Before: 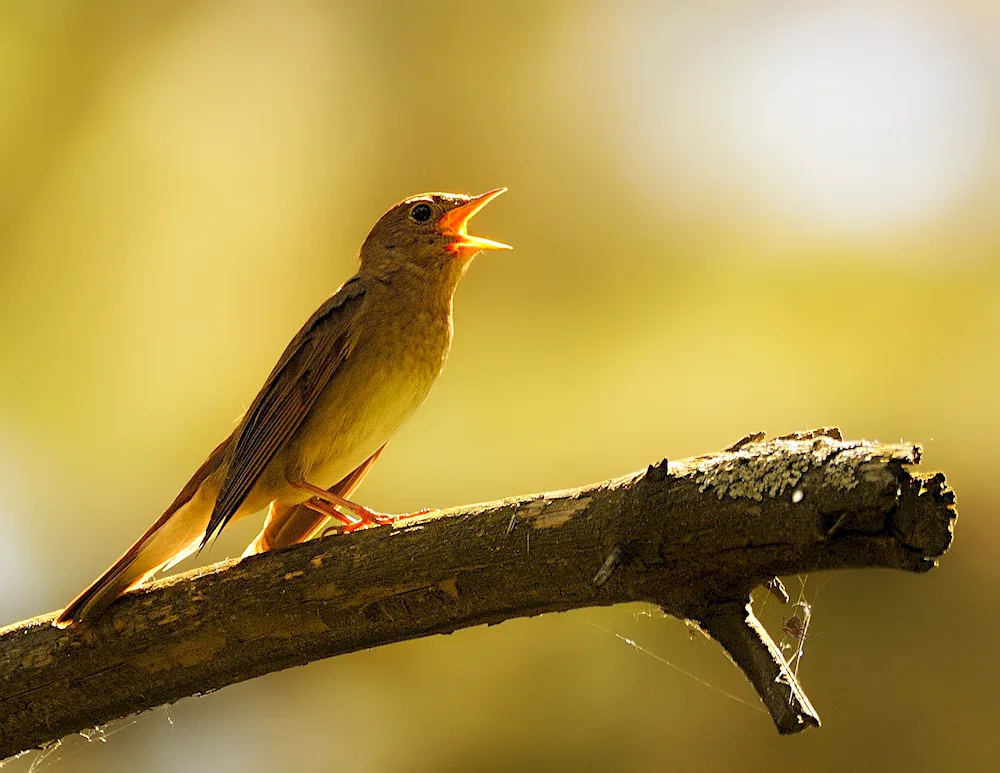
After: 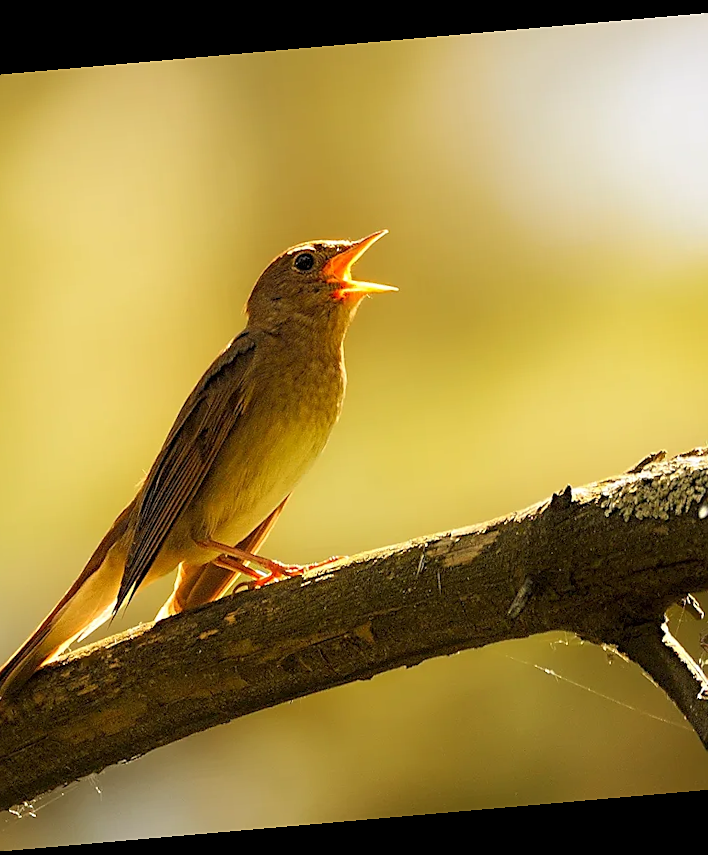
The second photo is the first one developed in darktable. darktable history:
rotate and perspective: rotation -4.98°, automatic cropping off
crop and rotate: left 12.648%, right 20.685%
sharpen: radius 1.559, amount 0.373, threshold 1.271
